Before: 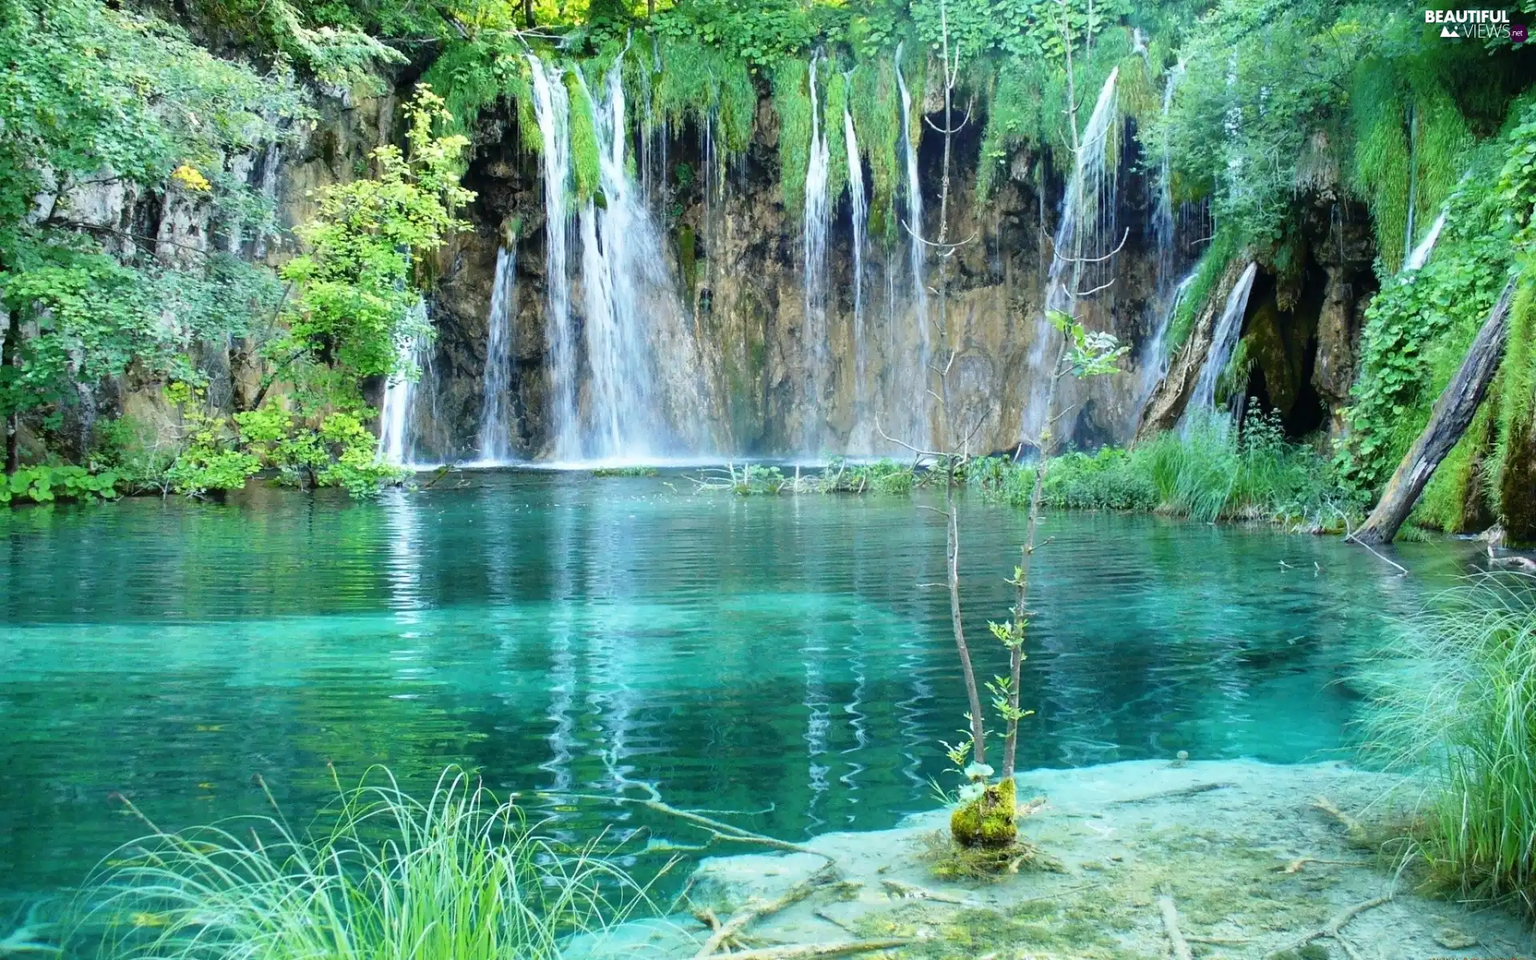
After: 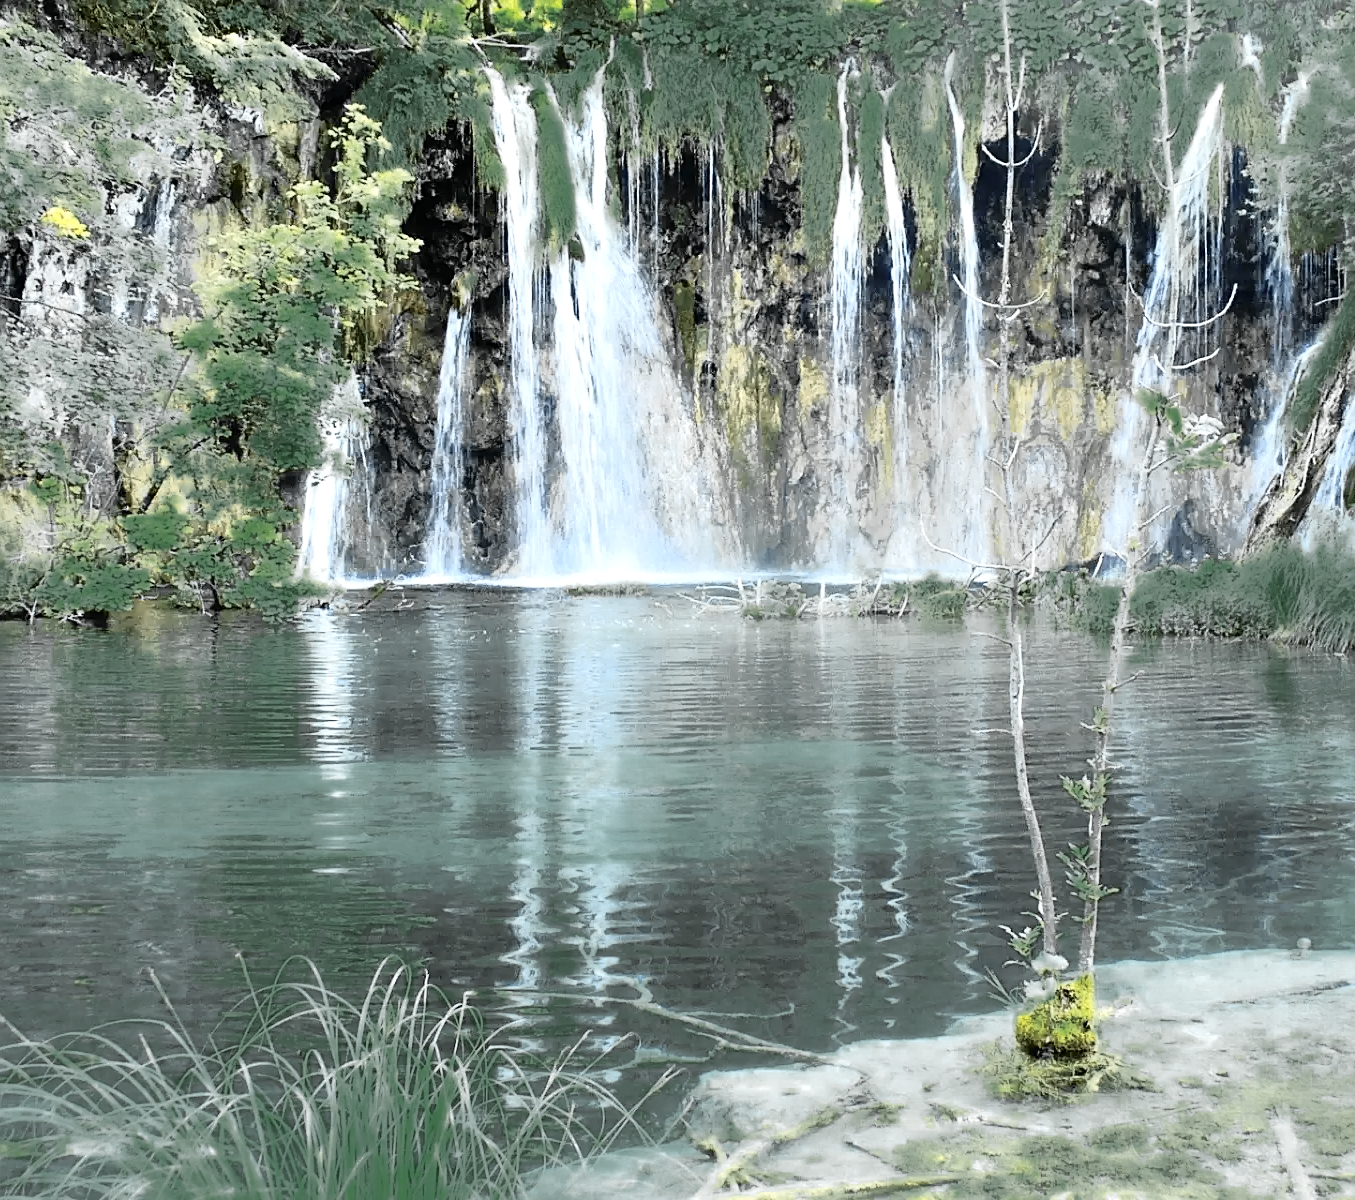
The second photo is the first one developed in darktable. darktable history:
crop and rotate: left 9.081%, right 20.304%
sharpen: on, module defaults
color zones: curves: ch0 [(0.035, 0.242) (0.25, 0.5) (0.384, 0.214) (0.488, 0.255) (0.75, 0.5)]; ch1 [(0.063, 0.379) (0.25, 0.5) (0.354, 0.201) (0.489, 0.085) (0.729, 0.271)]; ch2 [(0.25, 0.5) (0.38, 0.517) (0.442, 0.51) (0.735, 0.456)]
tone equalizer: -8 EV -0.756 EV, -7 EV -0.708 EV, -6 EV -0.633 EV, -5 EV -0.424 EV, -3 EV 0.366 EV, -2 EV 0.6 EV, -1 EV 0.695 EV, +0 EV 0.739 EV
tone curve: curves: ch0 [(0, 0) (0.105, 0.068) (0.195, 0.162) (0.283, 0.283) (0.384, 0.404) (0.485, 0.531) (0.638, 0.681) (0.795, 0.879) (1, 0.977)]; ch1 [(0, 0) (0.161, 0.092) (0.35, 0.33) (0.379, 0.401) (0.456, 0.469) (0.504, 0.5) (0.512, 0.514) (0.58, 0.597) (0.635, 0.646) (1, 1)]; ch2 [(0, 0) (0.371, 0.362) (0.437, 0.437) (0.5, 0.5) (0.53, 0.523) (0.56, 0.58) (0.622, 0.606) (1, 1)], color space Lab, independent channels, preserve colors none
